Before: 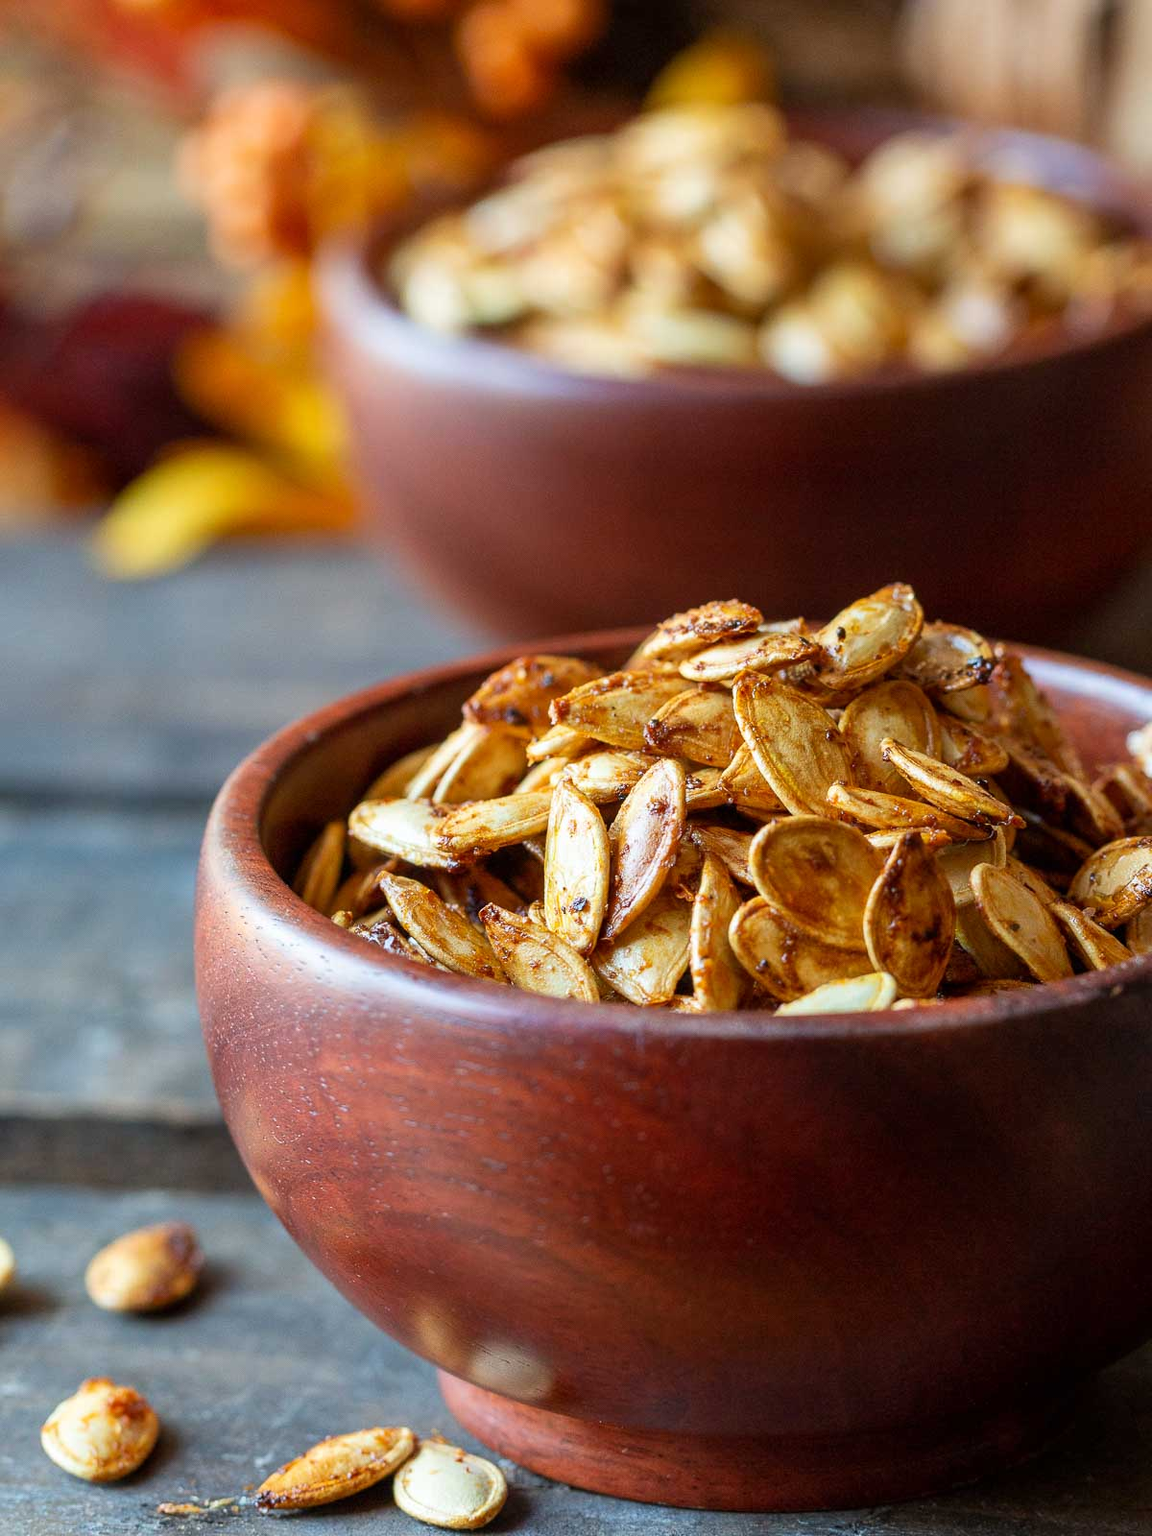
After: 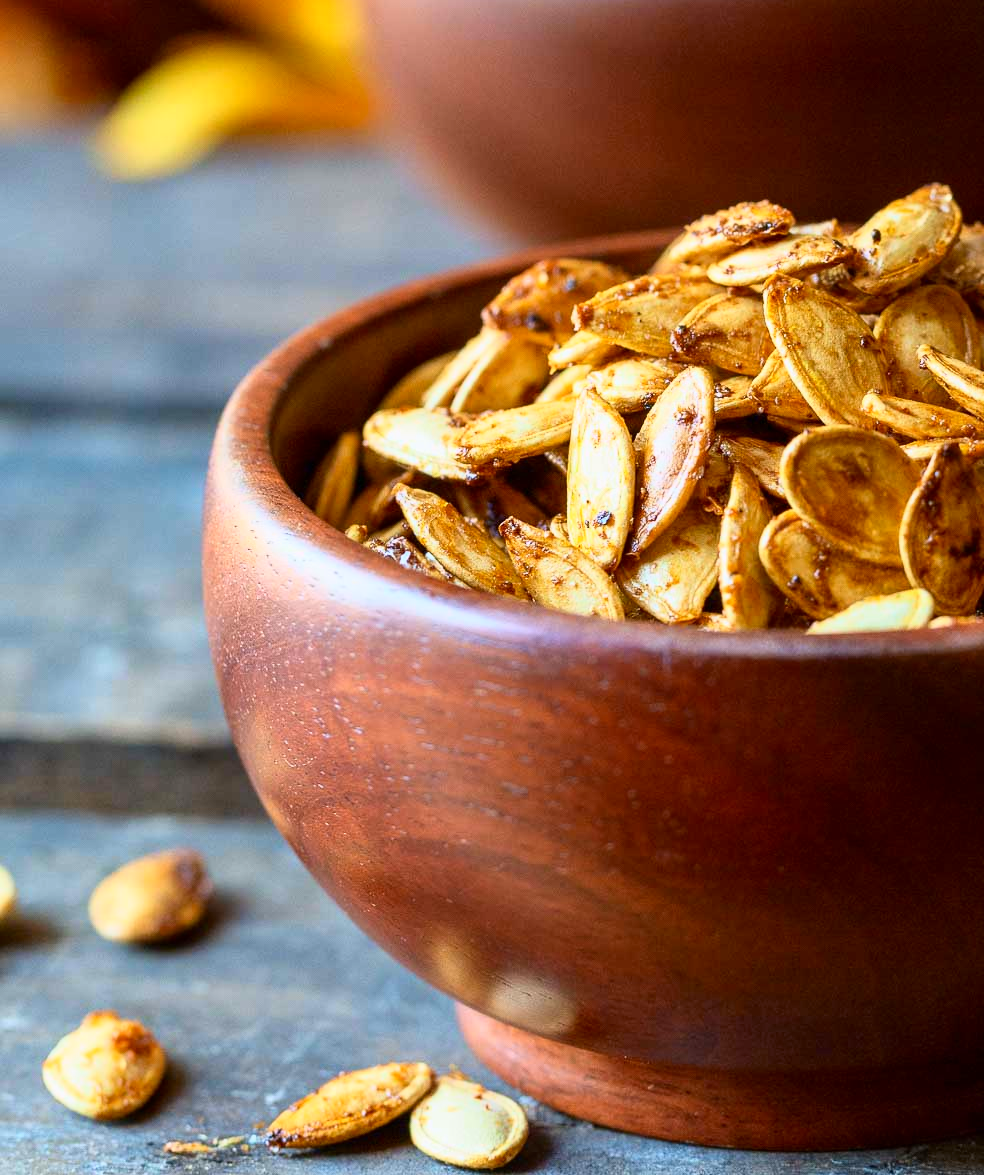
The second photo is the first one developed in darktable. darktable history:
crop: top 26.531%, right 17.959%
tone curve: curves: ch0 [(0, 0) (0.091, 0.077) (0.517, 0.574) (0.745, 0.82) (0.844, 0.908) (0.909, 0.942) (1, 0.973)]; ch1 [(0, 0) (0.437, 0.404) (0.5, 0.5) (0.534, 0.554) (0.58, 0.603) (0.616, 0.649) (1, 1)]; ch2 [(0, 0) (0.442, 0.415) (0.5, 0.5) (0.535, 0.557) (0.585, 0.62) (1, 1)], color space Lab, independent channels, preserve colors none
exposure: exposure 0.078 EV, compensate highlight preservation false
color contrast: green-magenta contrast 0.81
